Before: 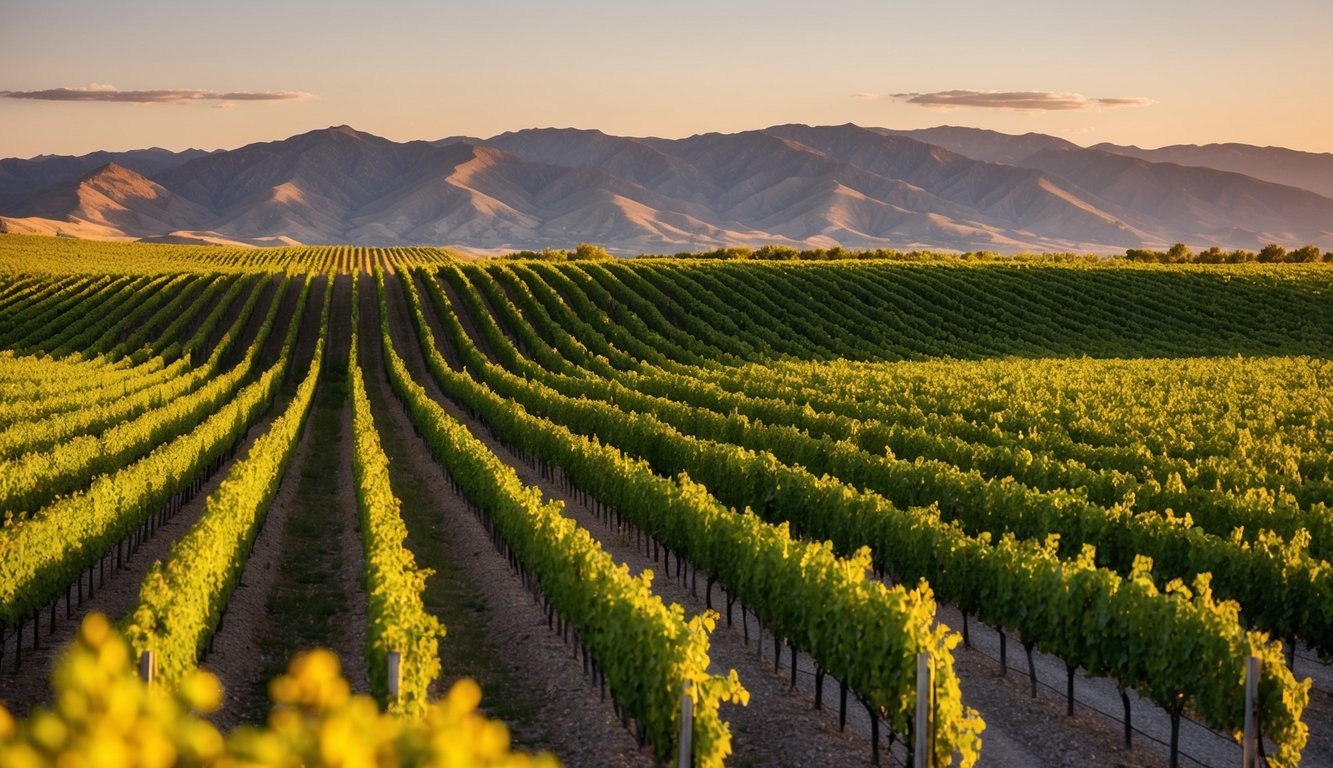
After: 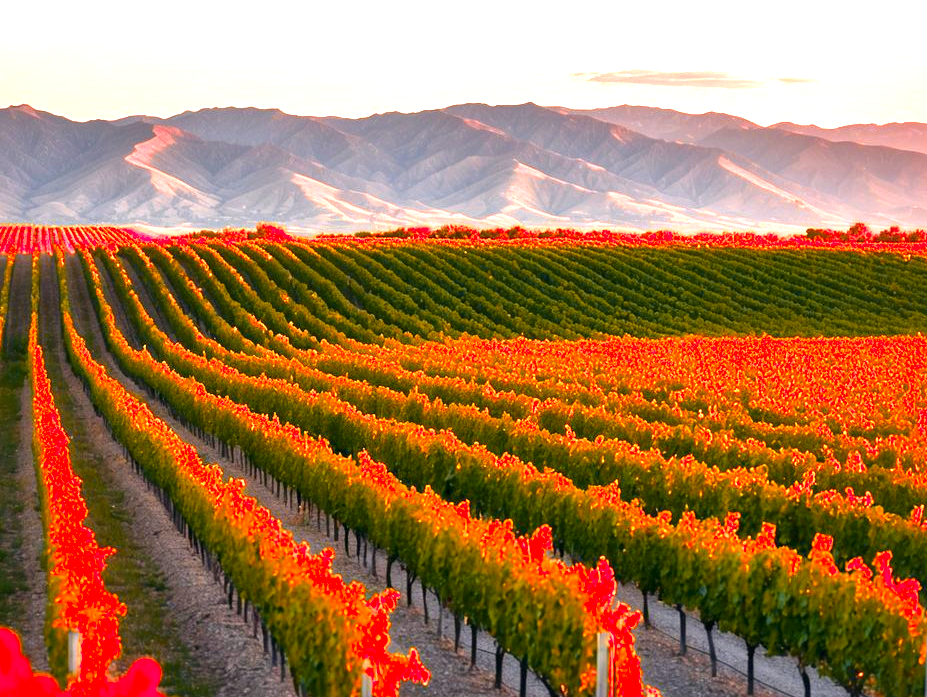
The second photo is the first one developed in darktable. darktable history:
local contrast: mode bilateral grid, contrast 25, coarseness 47, detail 151%, midtone range 0.2
contrast equalizer: octaves 7, y [[0.6 ×6], [0.55 ×6], [0 ×6], [0 ×6], [0 ×6]], mix -0.3
crop and rotate: left 24.034%, top 2.838%, right 6.406%, bottom 6.299%
exposure: black level correction 0, exposure 1.625 EV, compensate exposure bias true, compensate highlight preservation false
color zones: curves: ch1 [(0.24, 0.634) (0.75, 0.5)]; ch2 [(0.253, 0.437) (0.745, 0.491)], mix 102.12%
color correction: highlights a* 0.207, highlights b* 2.7, shadows a* -0.874, shadows b* -4.78
color balance: output saturation 110%
